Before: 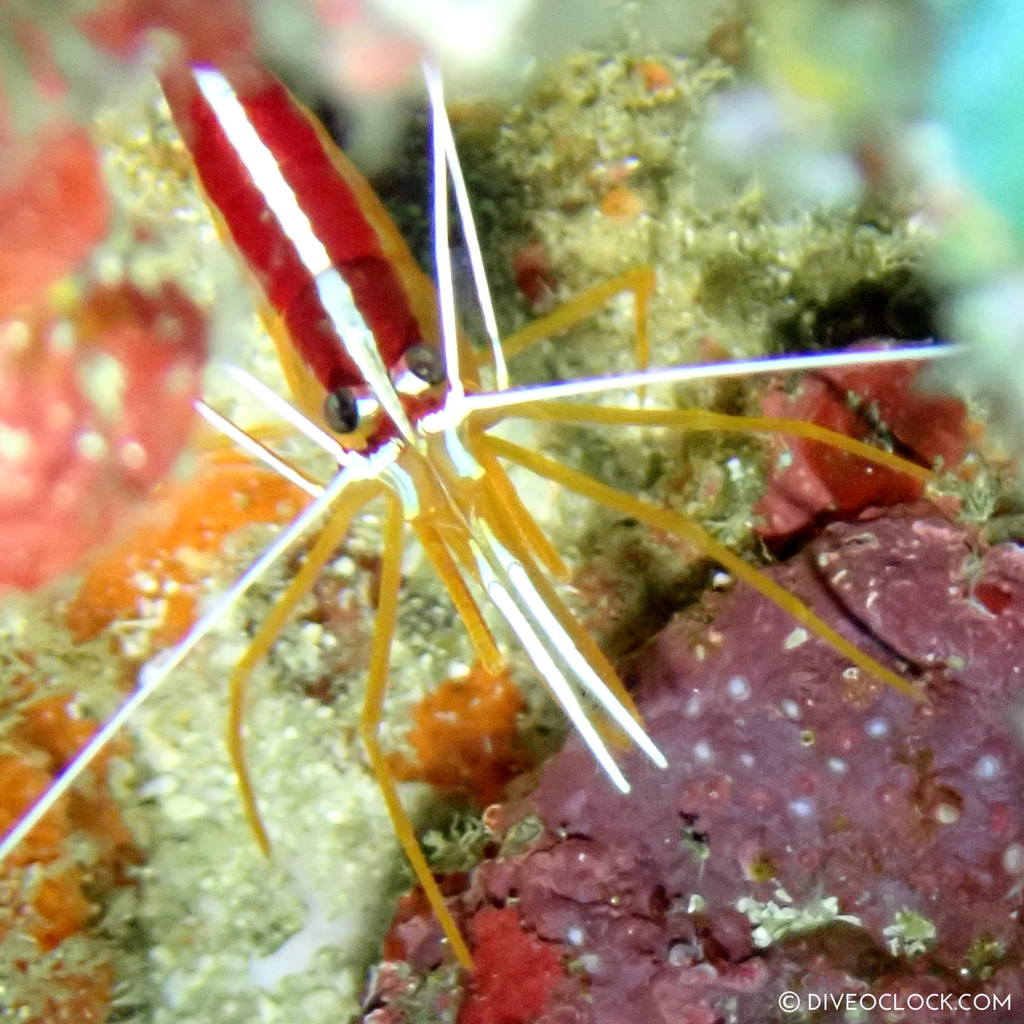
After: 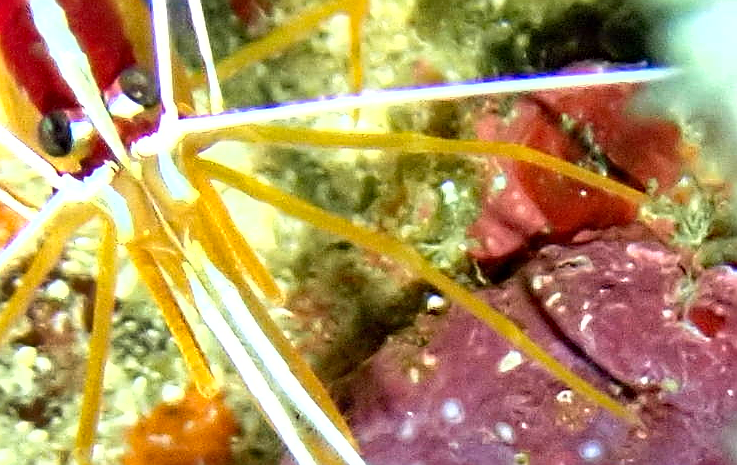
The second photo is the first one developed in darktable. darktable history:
haze removal: compatibility mode true, adaptive false
sharpen: radius 1.363, amount 1.236, threshold 0.7
exposure: black level correction 0, exposure 0.703 EV, compensate highlight preservation false
velvia: strength 15.08%
shadows and highlights: shadows color adjustment 99.15%, highlights color adjustment 0.186%, soften with gaussian
crop and rotate: left 27.973%, top 27.093%, bottom 27.427%
